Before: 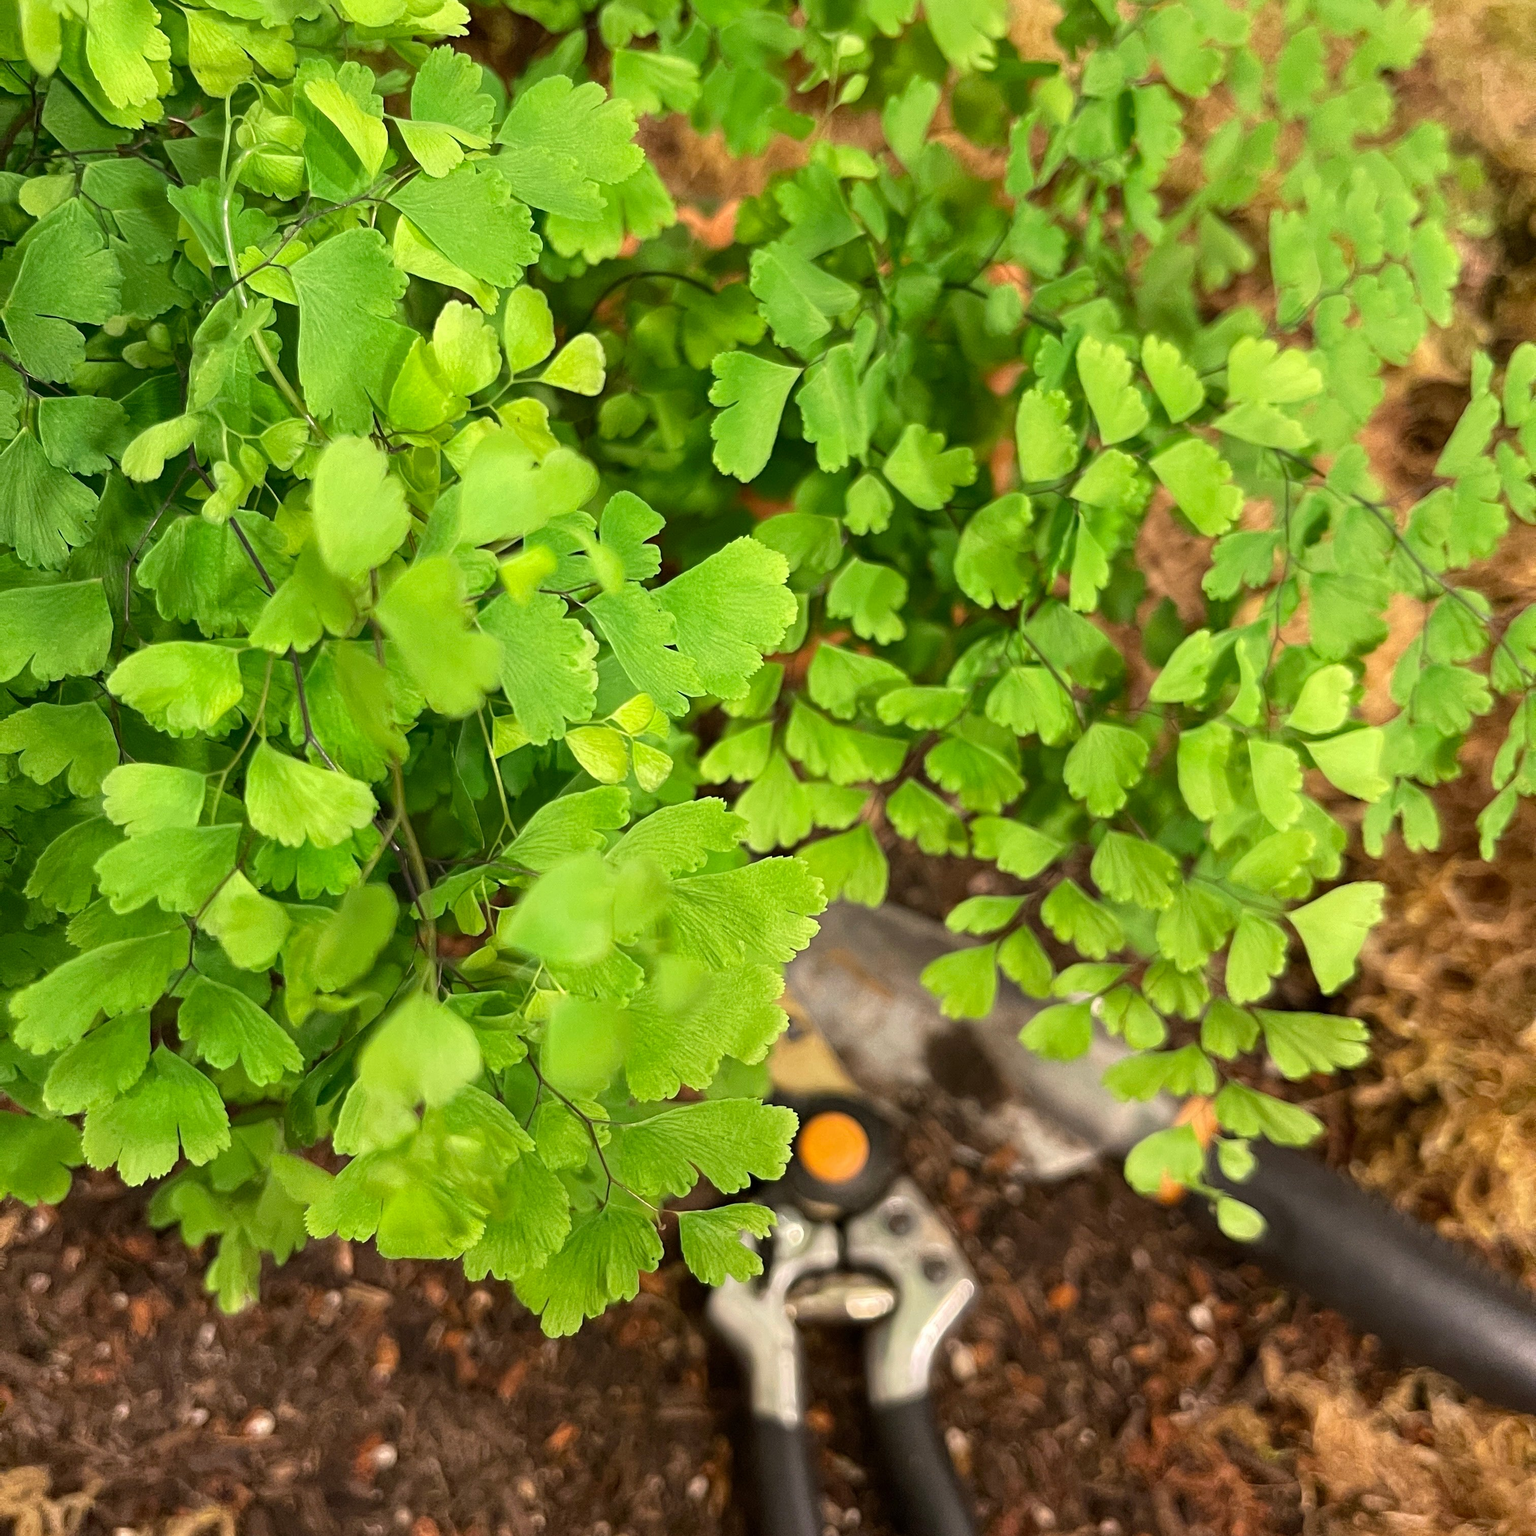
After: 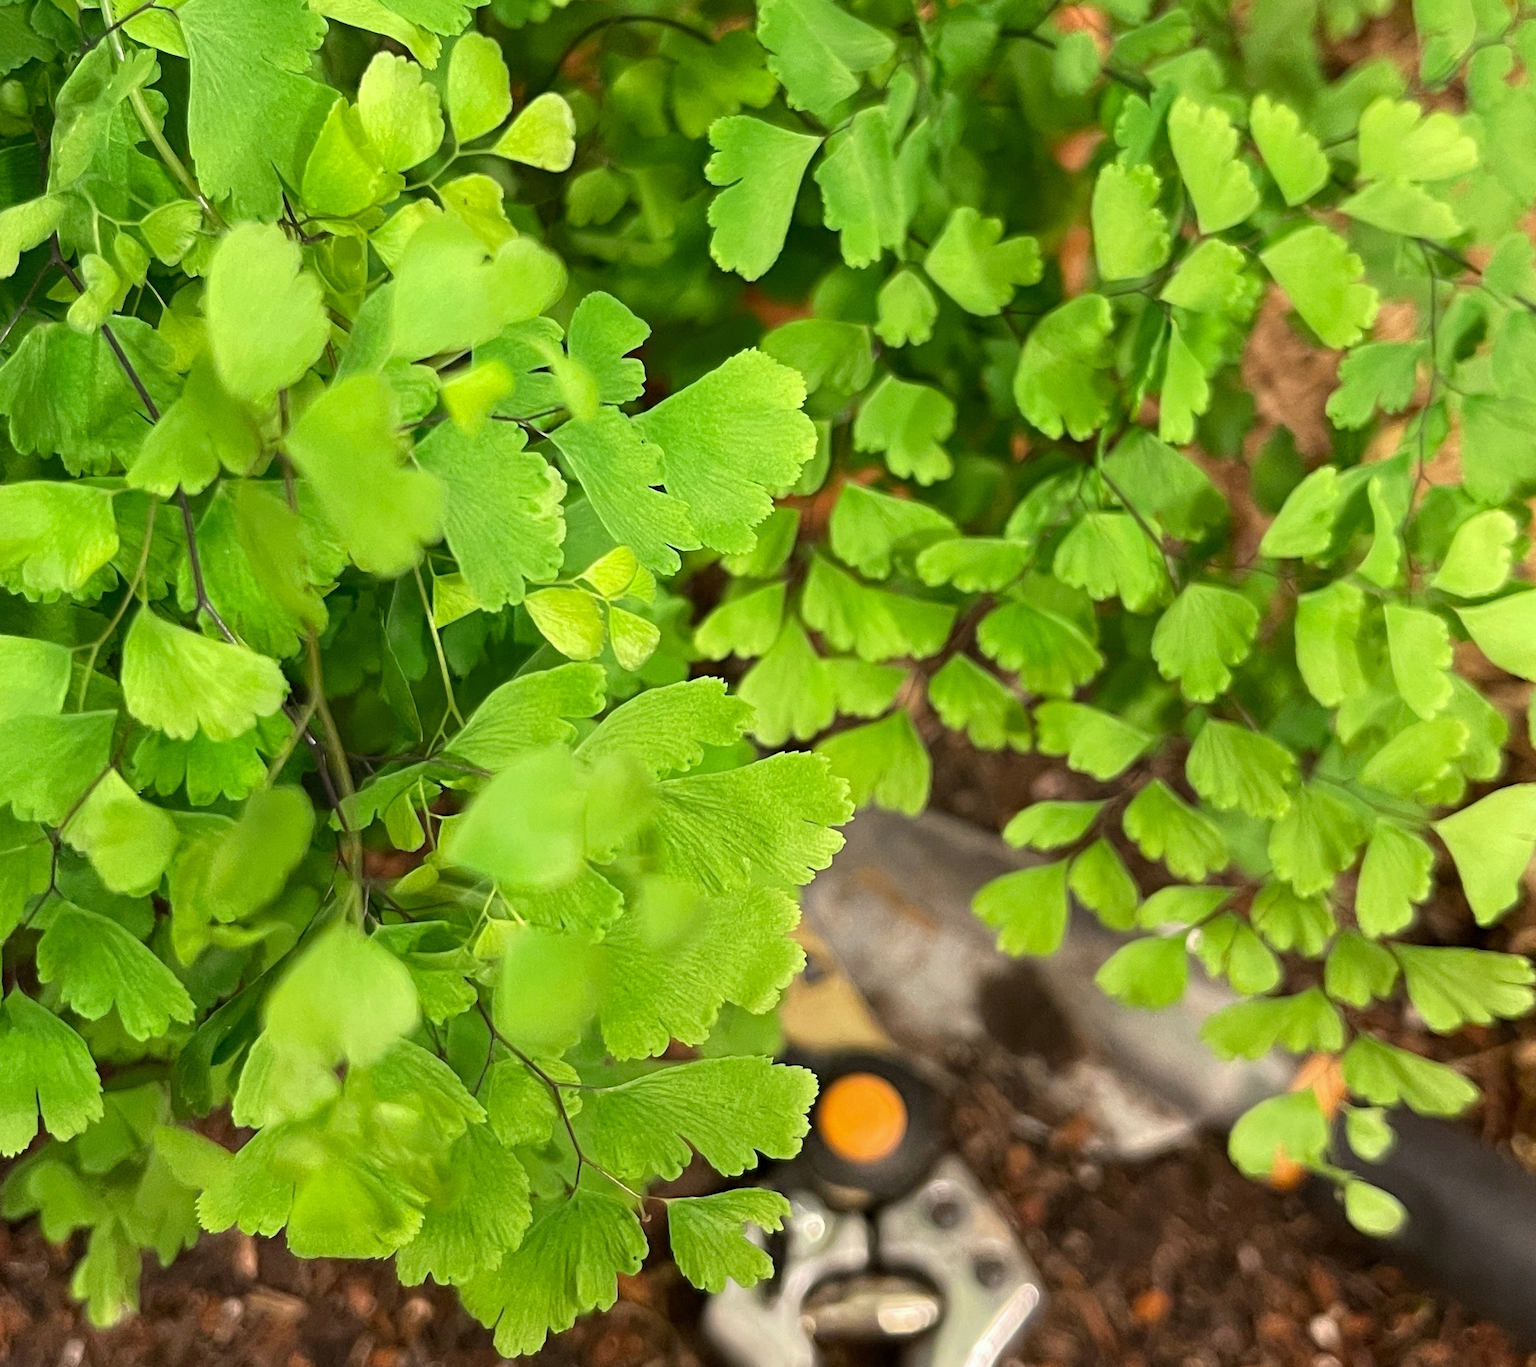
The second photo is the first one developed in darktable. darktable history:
crop: left 9.712%, top 16.928%, right 10.845%, bottom 12.332%
white balance: red 0.986, blue 1.01
